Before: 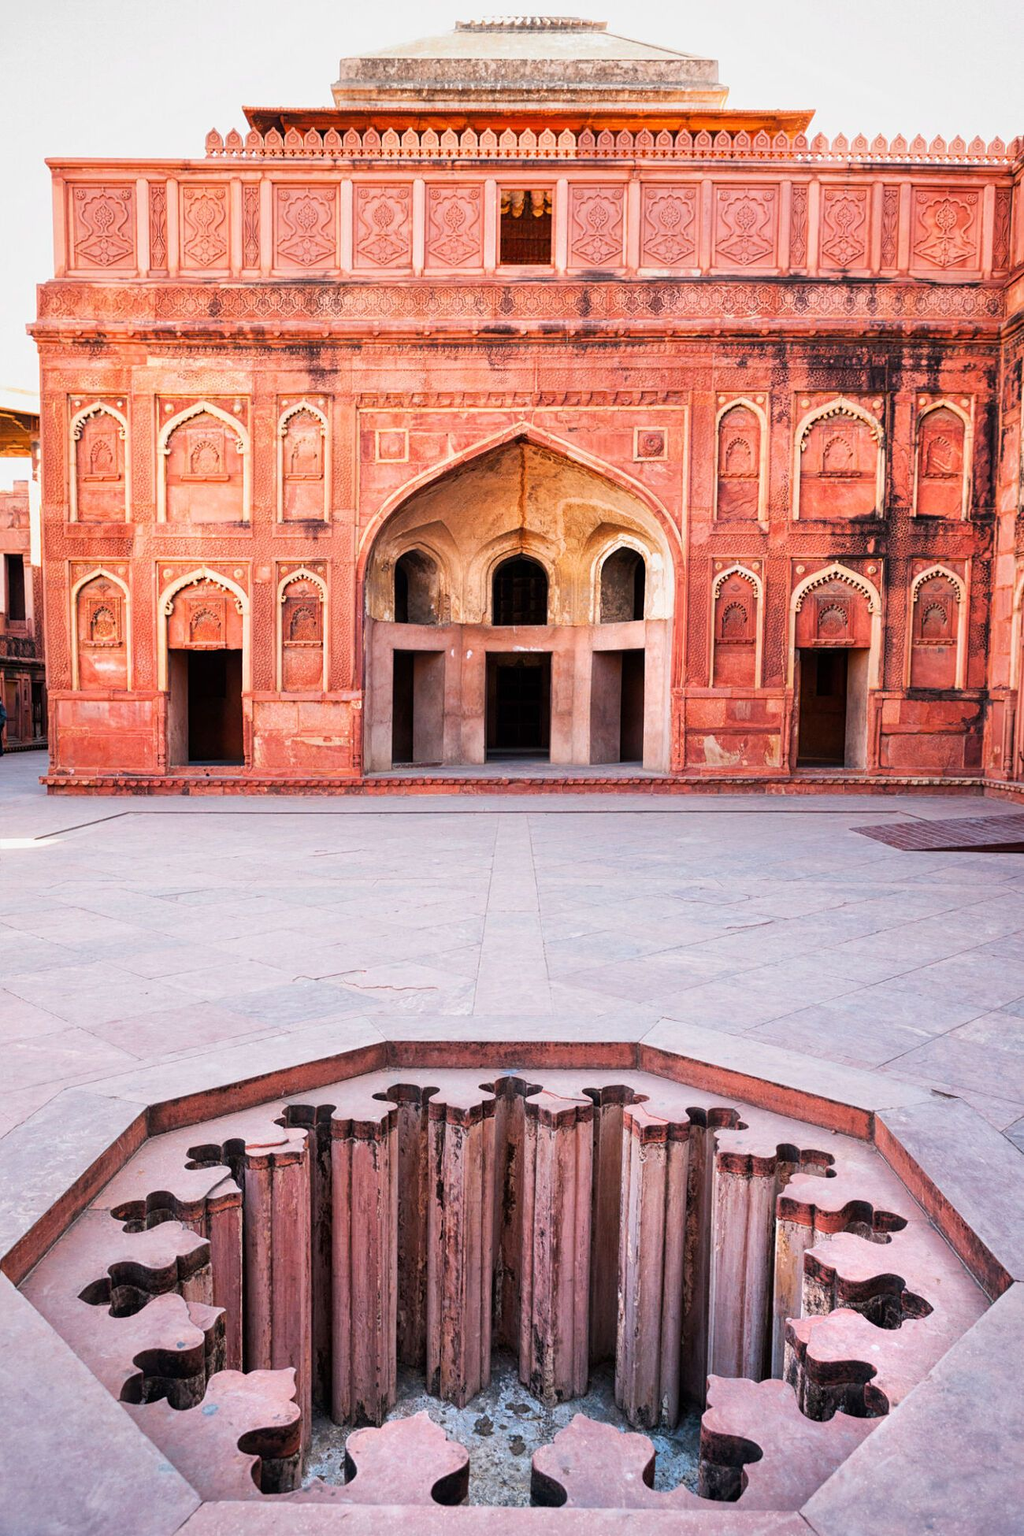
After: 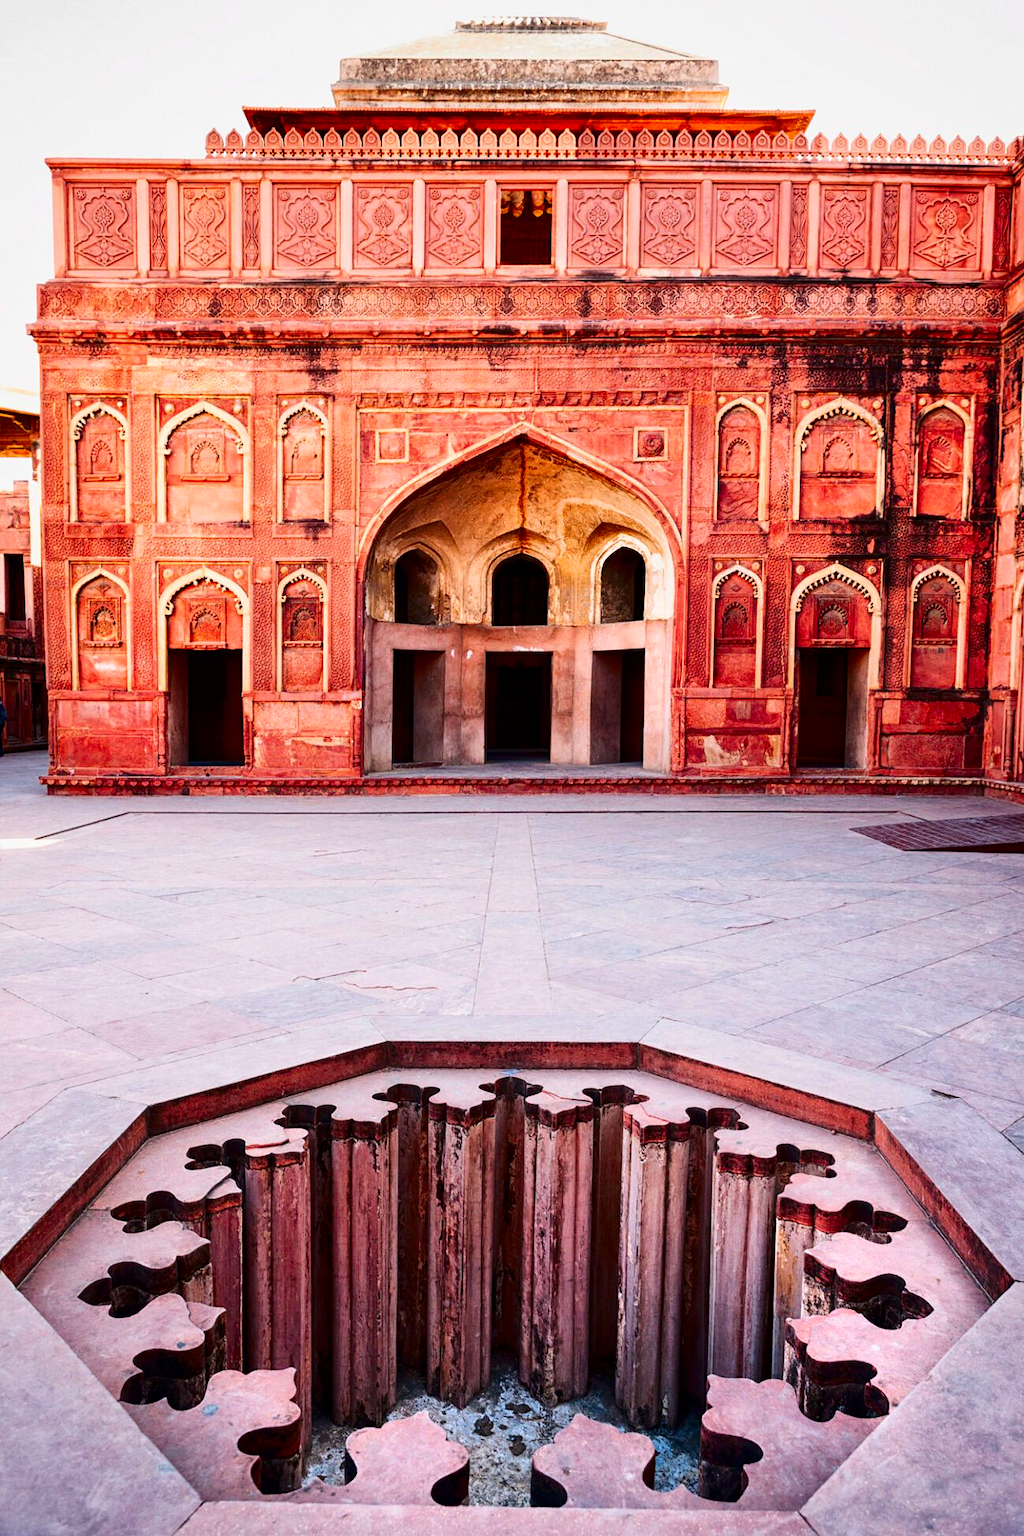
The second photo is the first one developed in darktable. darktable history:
contrast brightness saturation: contrast 0.223, brightness -0.192, saturation 0.242
